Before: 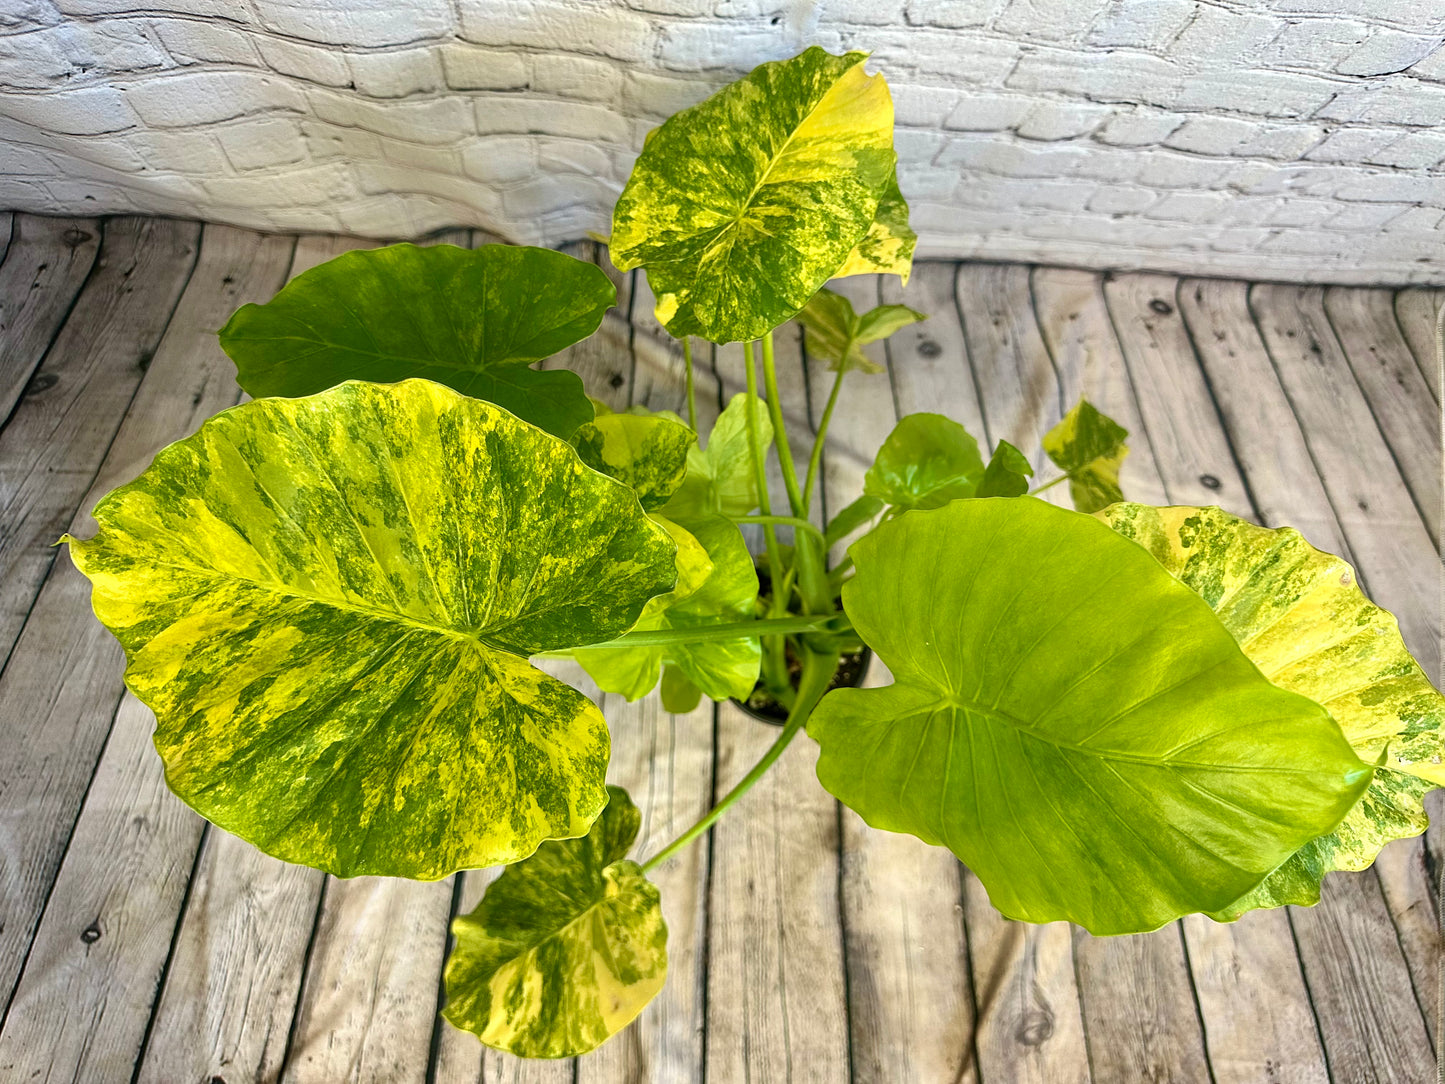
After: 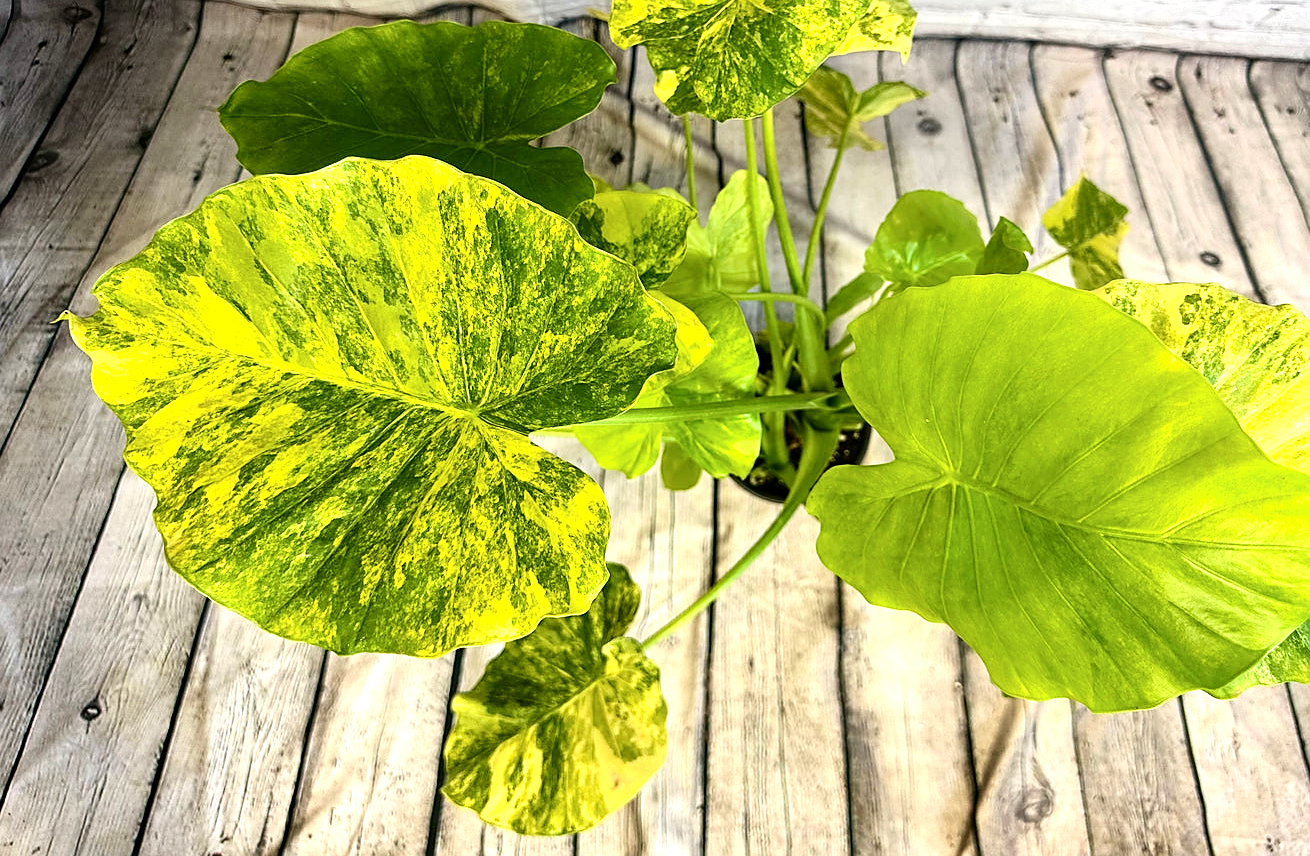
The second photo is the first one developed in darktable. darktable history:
crop: top 20.62%, right 9.327%, bottom 0.349%
tone equalizer: -8 EV -1.07 EV, -7 EV -0.998 EV, -6 EV -0.839 EV, -5 EV -0.609 EV, -3 EV 0.584 EV, -2 EV 0.858 EV, -1 EV 0.991 EV, +0 EV 1.07 EV, mask exposure compensation -0.506 EV
sharpen: radius 1.898, amount 0.393, threshold 1.215
exposure: exposure -0.356 EV, compensate highlight preservation false
contrast brightness saturation: contrast 0.142
